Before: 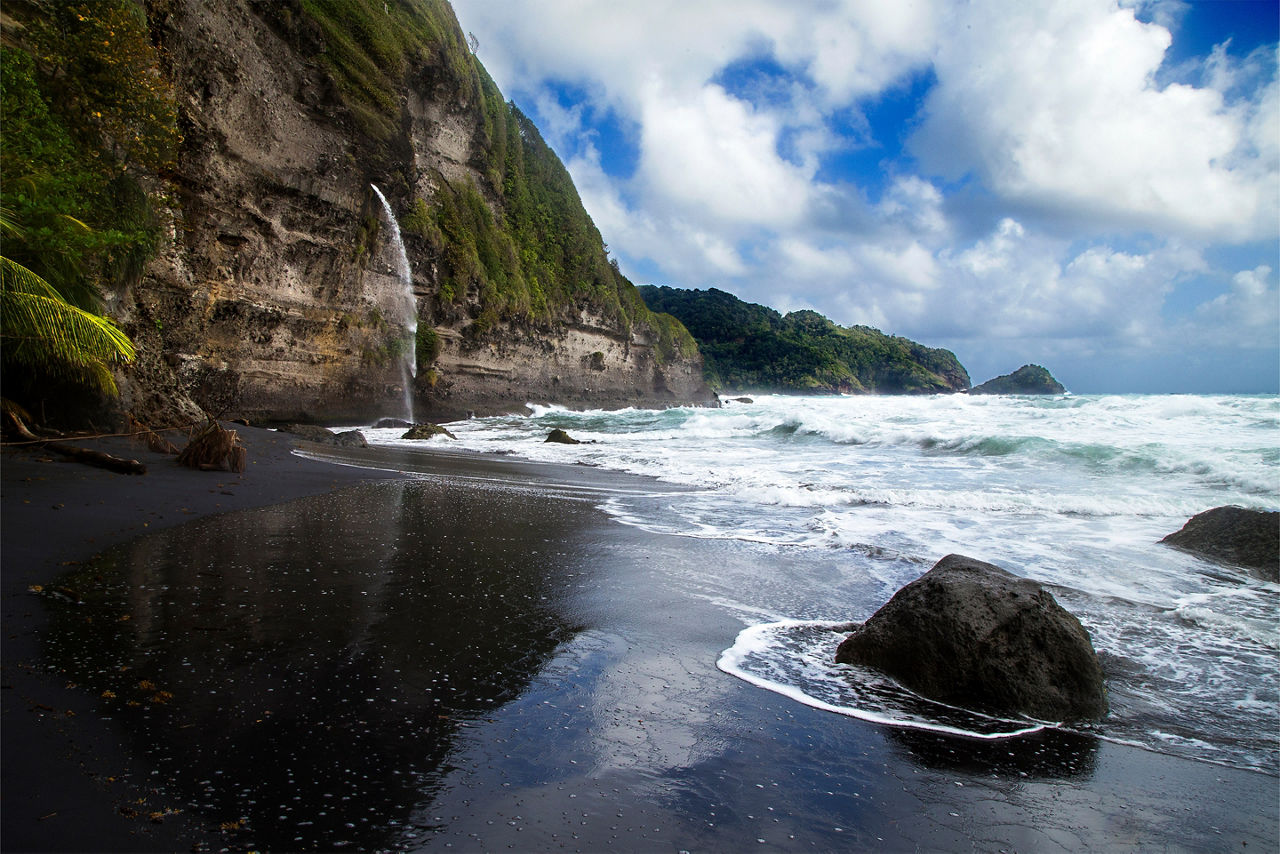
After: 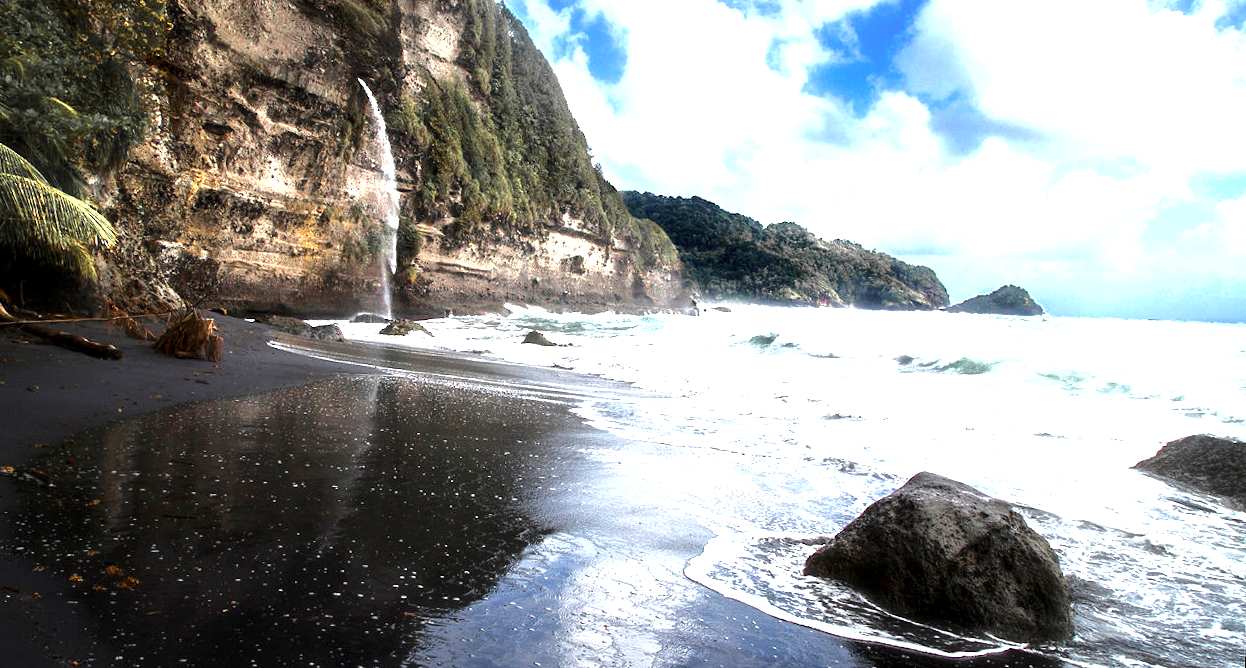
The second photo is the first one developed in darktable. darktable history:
shadows and highlights: shadows -20, white point adjustment -2, highlights -35
crop and rotate: left 2.991%, top 13.302%, right 1.981%, bottom 12.636%
tone equalizer: -8 EV -0.417 EV, -7 EV -0.389 EV, -6 EV -0.333 EV, -5 EV -0.222 EV, -3 EV 0.222 EV, -2 EV 0.333 EV, -1 EV 0.389 EV, +0 EV 0.417 EV, edges refinement/feathering 500, mask exposure compensation -1.57 EV, preserve details no
rotate and perspective: rotation 2.27°, automatic cropping off
haze removal: strength -0.05
color zones: curves: ch1 [(0, 0.679) (0.143, 0.647) (0.286, 0.261) (0.378, -0.011) (0.571, 0.396) (0.714, 0.399) (0.857, 0.406) (1, 0.679)]
exposure: black level correction 0, exposure 1.3 EV, compensate highlight preservation false
contrast equalizer: octaves 7, y [[0.6 ×6], [0.55 ×6], [0 ×6], [0 ×6], [0 ×6]], mix 0.3
